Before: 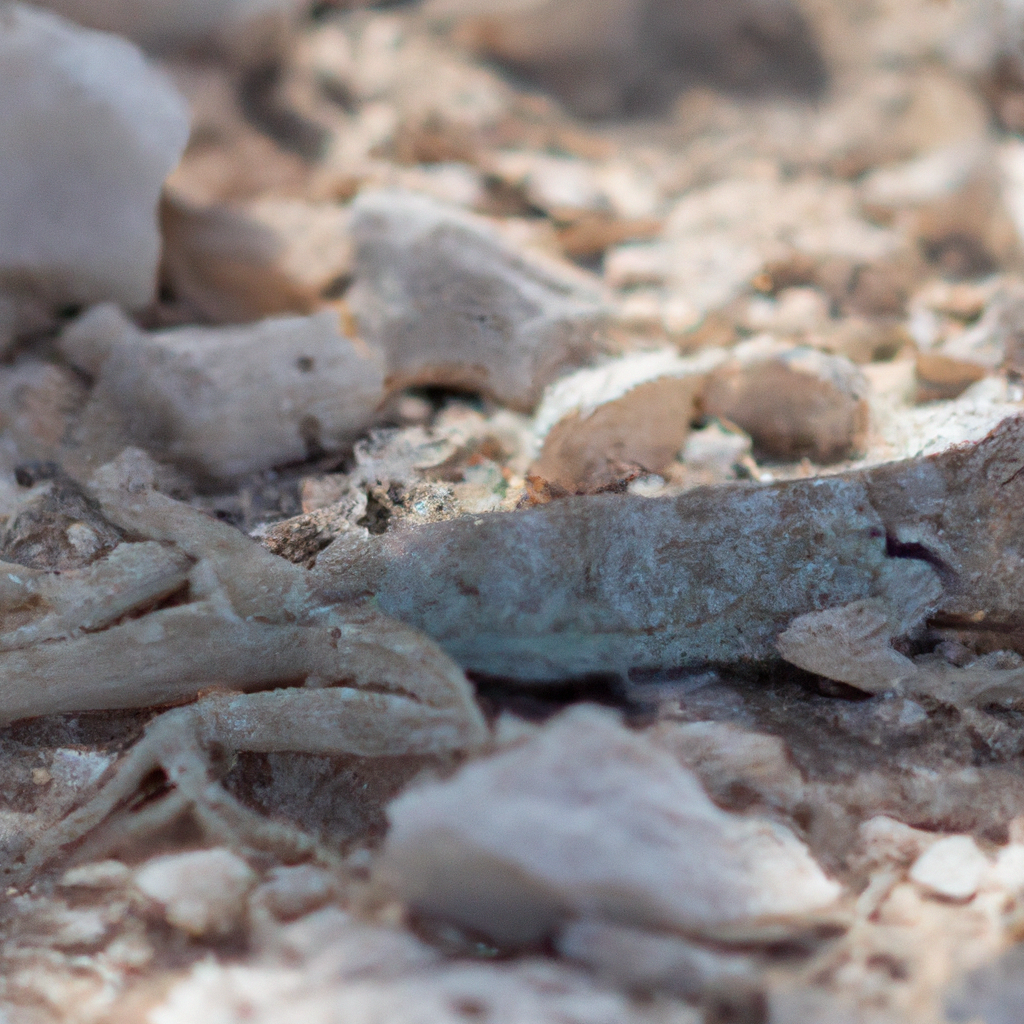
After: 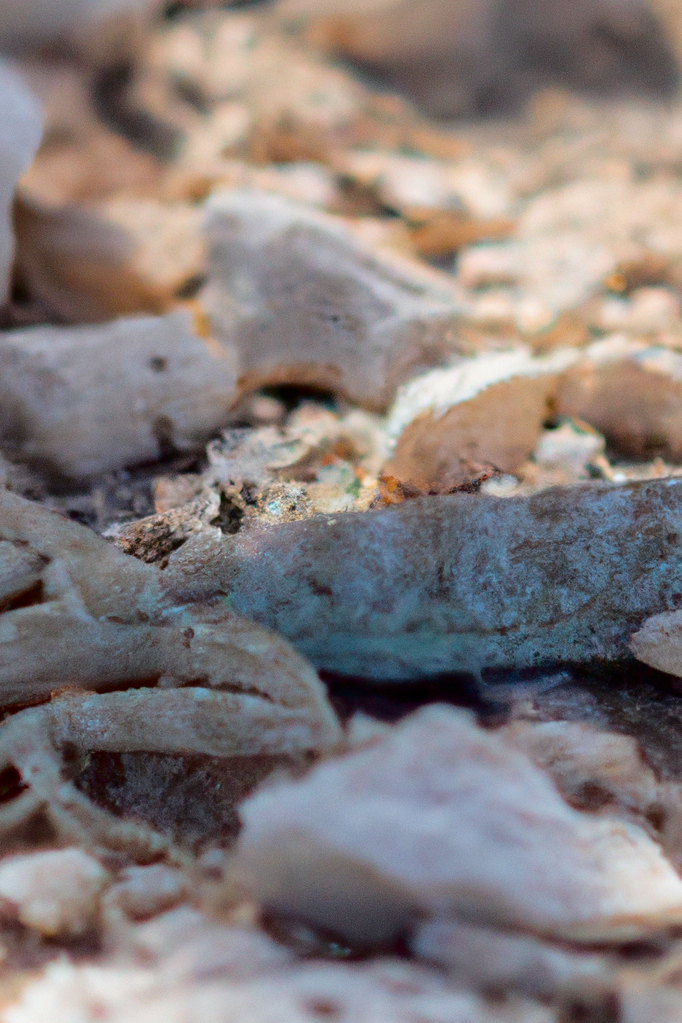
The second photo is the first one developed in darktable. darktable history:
color balance rgb: linear chroma grading › global chroma 15%, perceptual saturation grading › global saturation 30%
crop and rotate: left 14.436%, right 18.898%
fill light: exposure -2 EV, width 8.6
